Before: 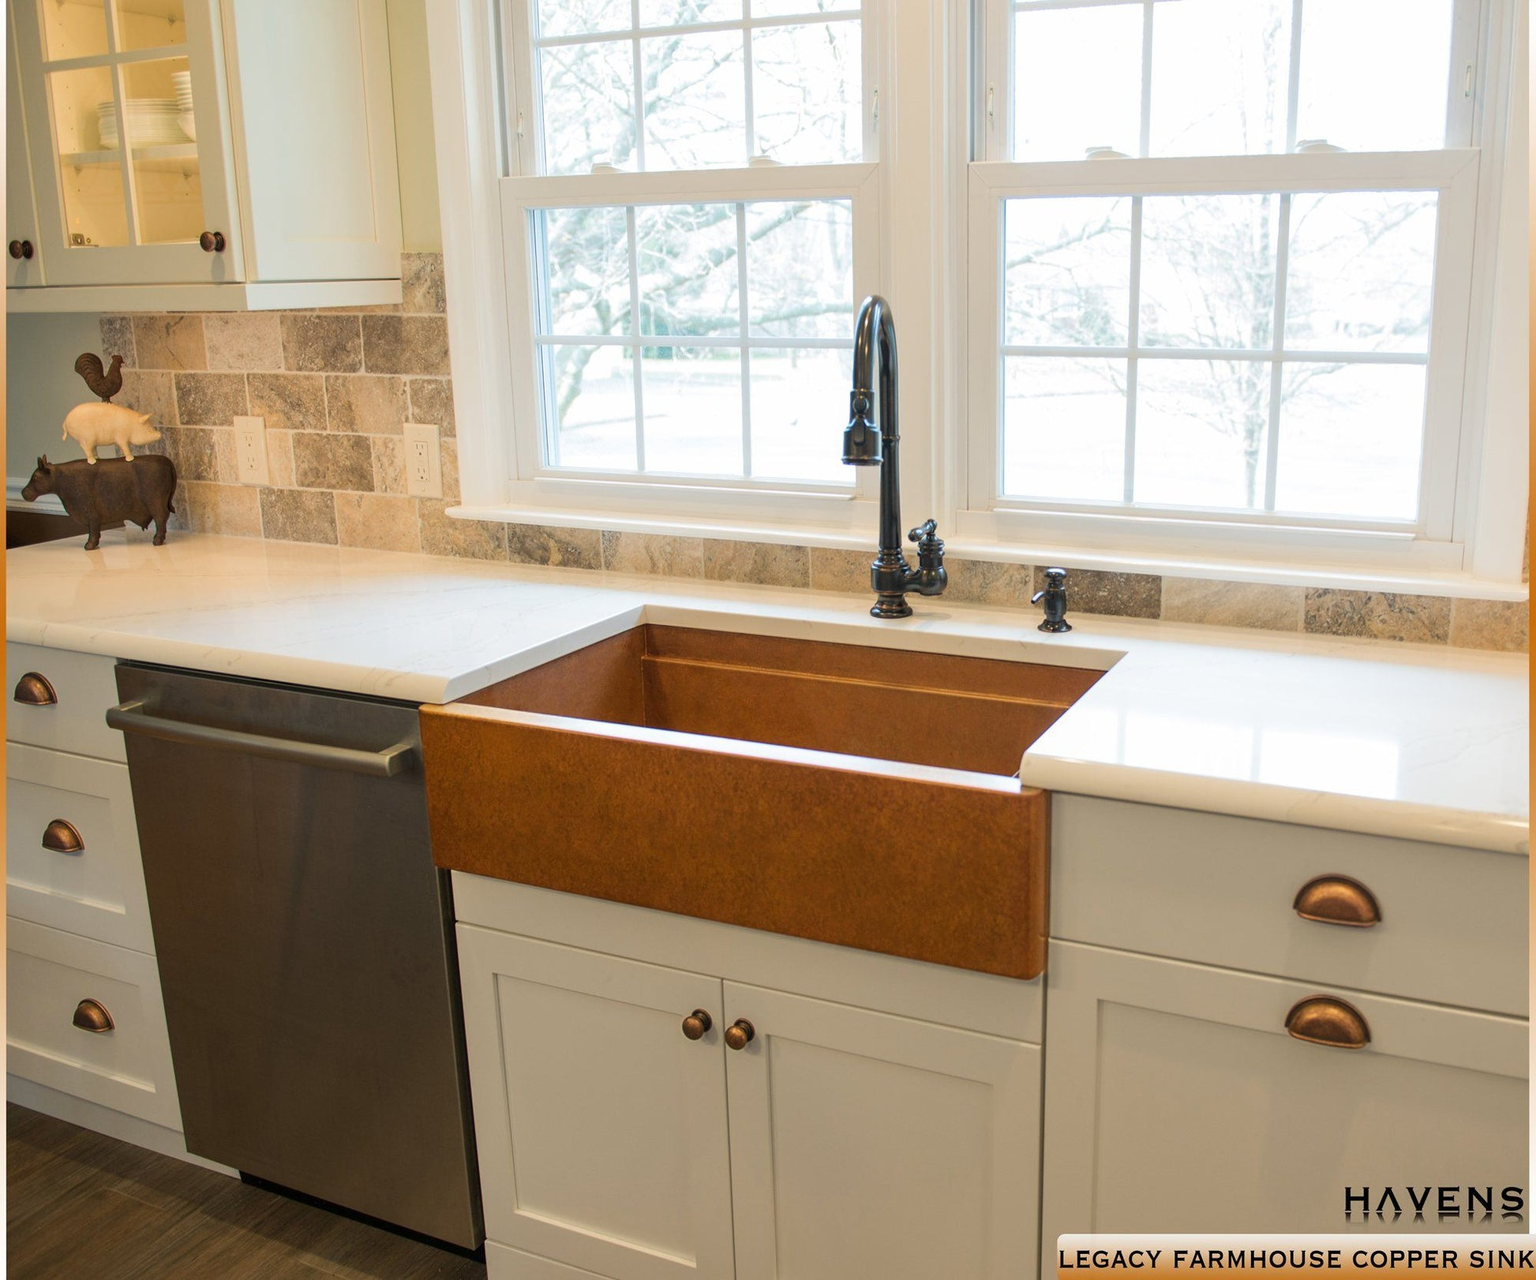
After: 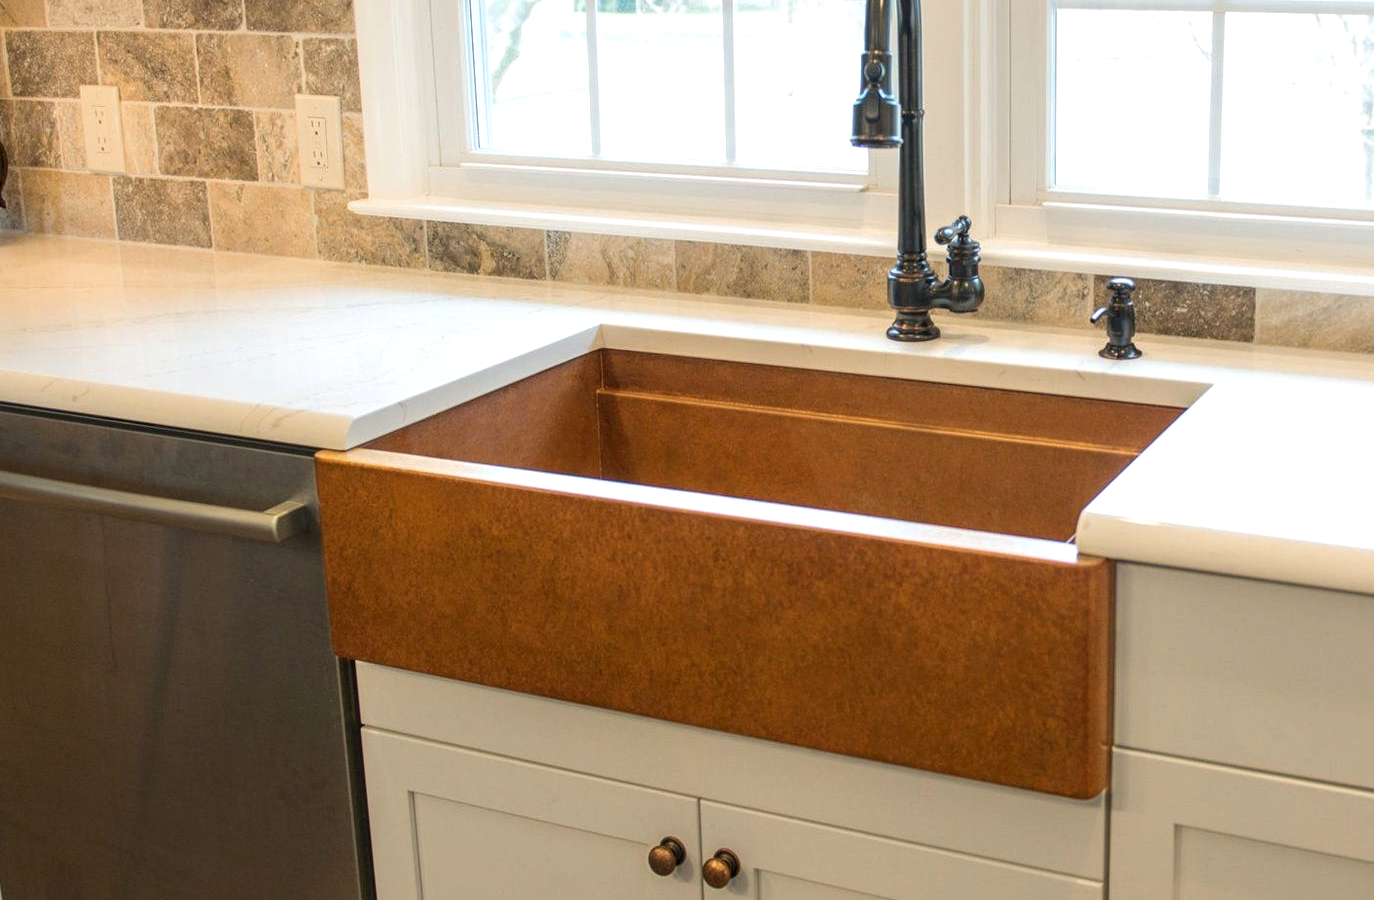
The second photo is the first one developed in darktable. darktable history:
crop: left 11.114%, top 27.258%, right 18.252%, bottom 17.216%
exposure: exposure 0.211 EV, compensate exposure bias true, compensate highlight preservation false
local contrast: on, module defaults
